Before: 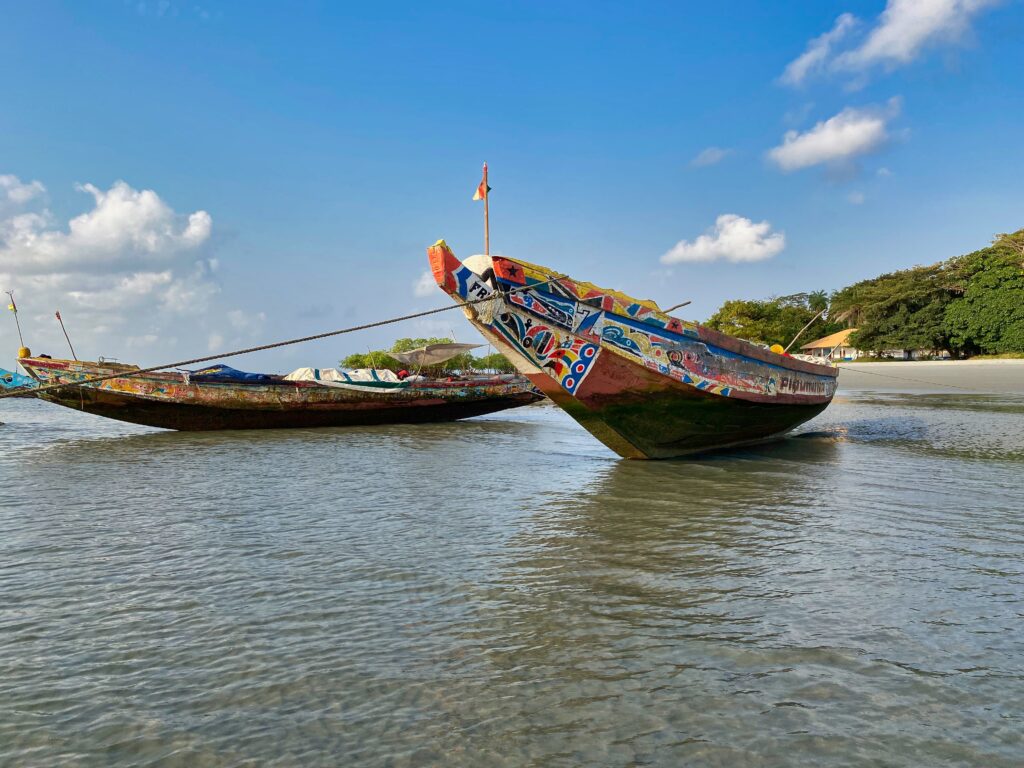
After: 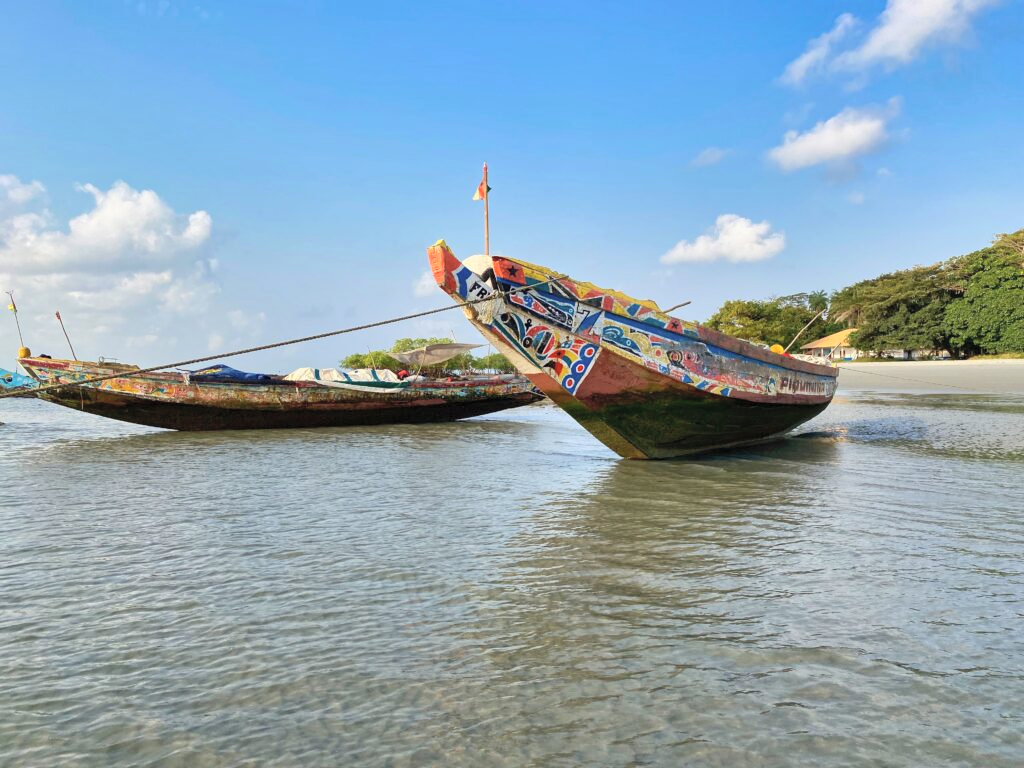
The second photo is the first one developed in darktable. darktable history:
contrast brightness saturation: contrast 0.139, brightness 0.212
